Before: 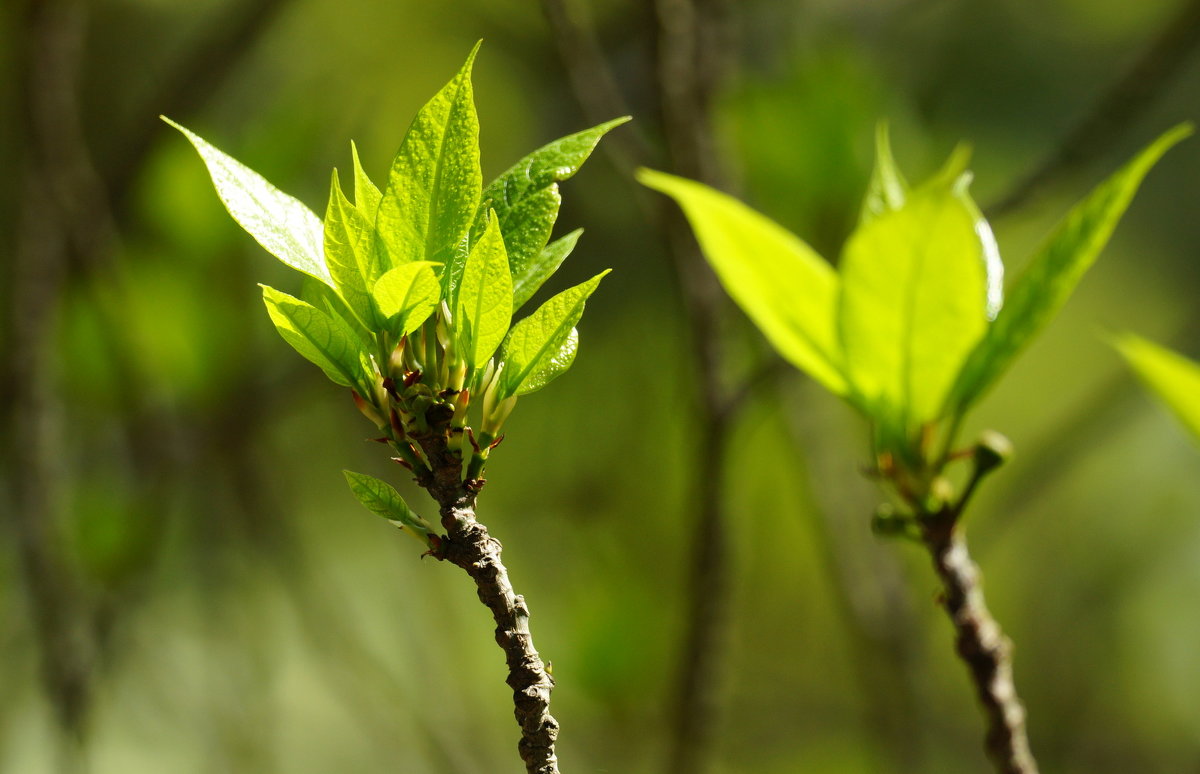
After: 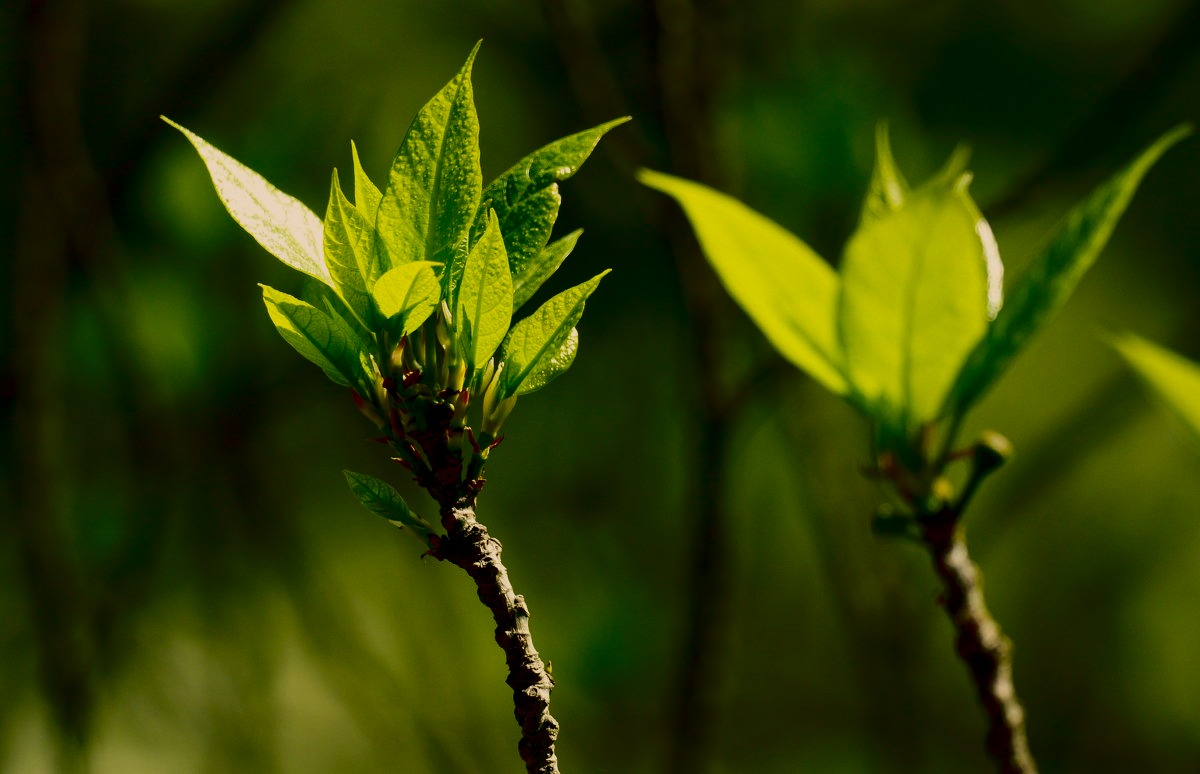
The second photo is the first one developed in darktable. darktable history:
exposure: black level correction 0.011, exposure -0.478 EV, compensate highlight preservation false
color balance: mode lift, gamma, gain (sRGB), lift [1.04, 1, 1, 0.97], gamma [1.01, 1, 1, 0.97], gain [0.96, 1, 1, 0.97]
vibrance: on, module defaults
color balance rgb: shadows lift › chroma 5.41%, shadows lift › hue 240°, highlights gain › chroma 3.74%, highlights gain › hue 60°, saturation formula JzAzBz (2021)
contrast brightness saturation: contrast 0.24, brightness -0.24, saturation 0.14
